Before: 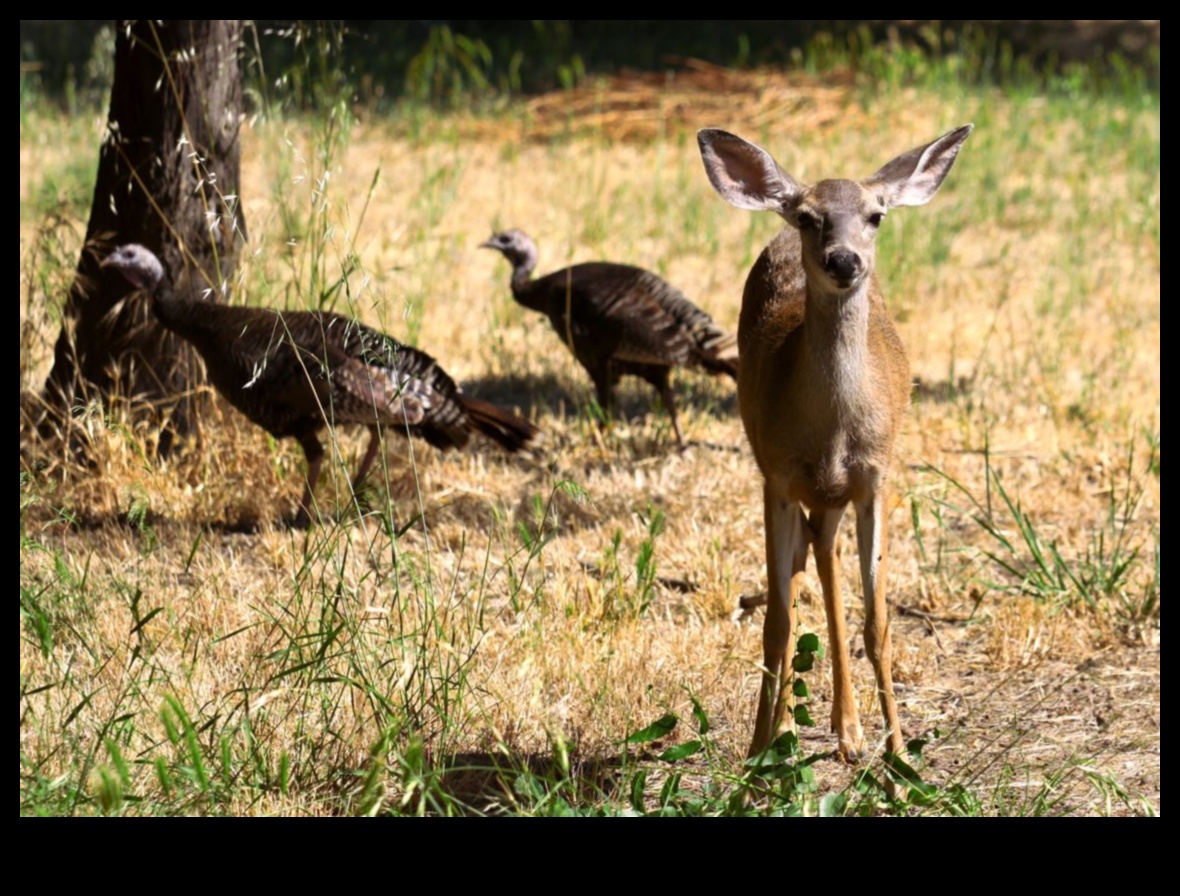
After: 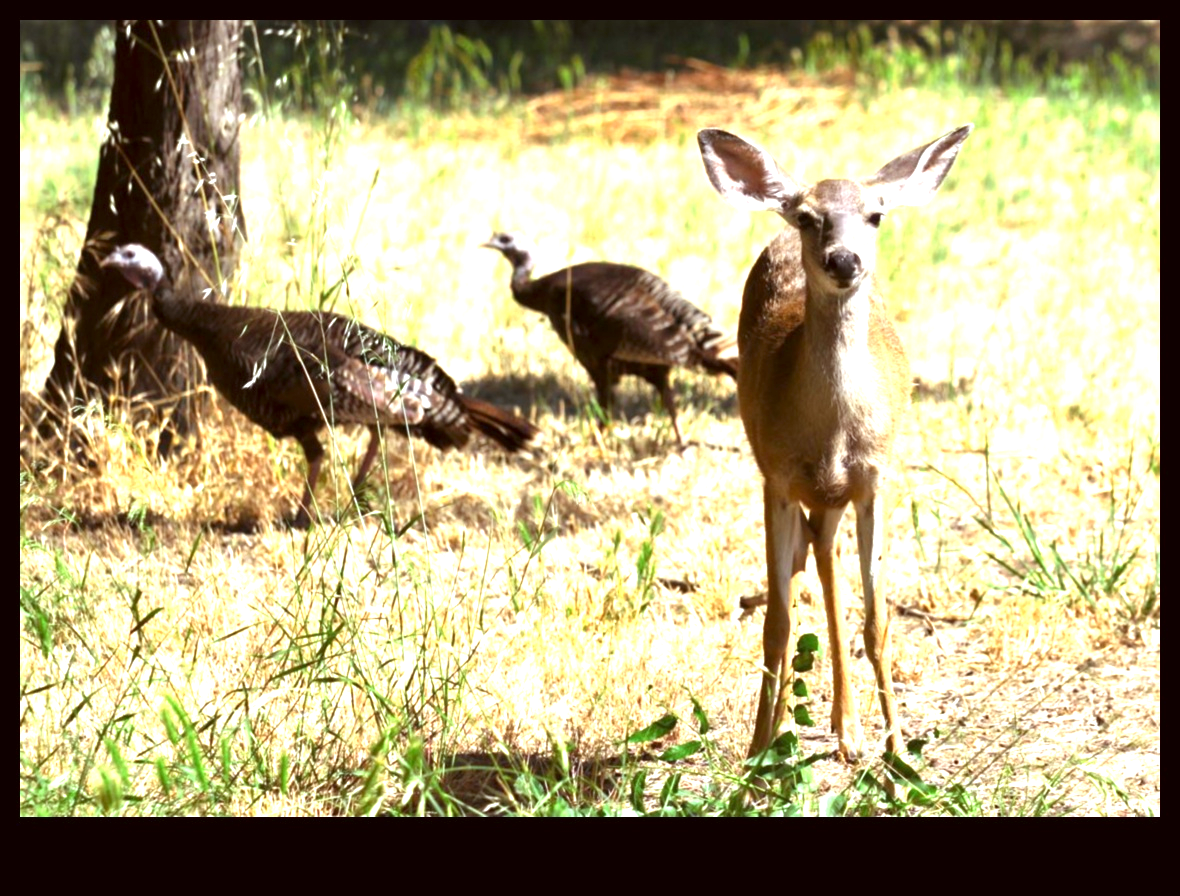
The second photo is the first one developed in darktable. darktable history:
color correction: highlights a* -4.98, highlights b* -3.76, shadows a* 3.83, shadows b* 4.08
exposure: black level correction 0, exposure 1.379 EV, compensate exposure bias true, compensate highlight preservation false
